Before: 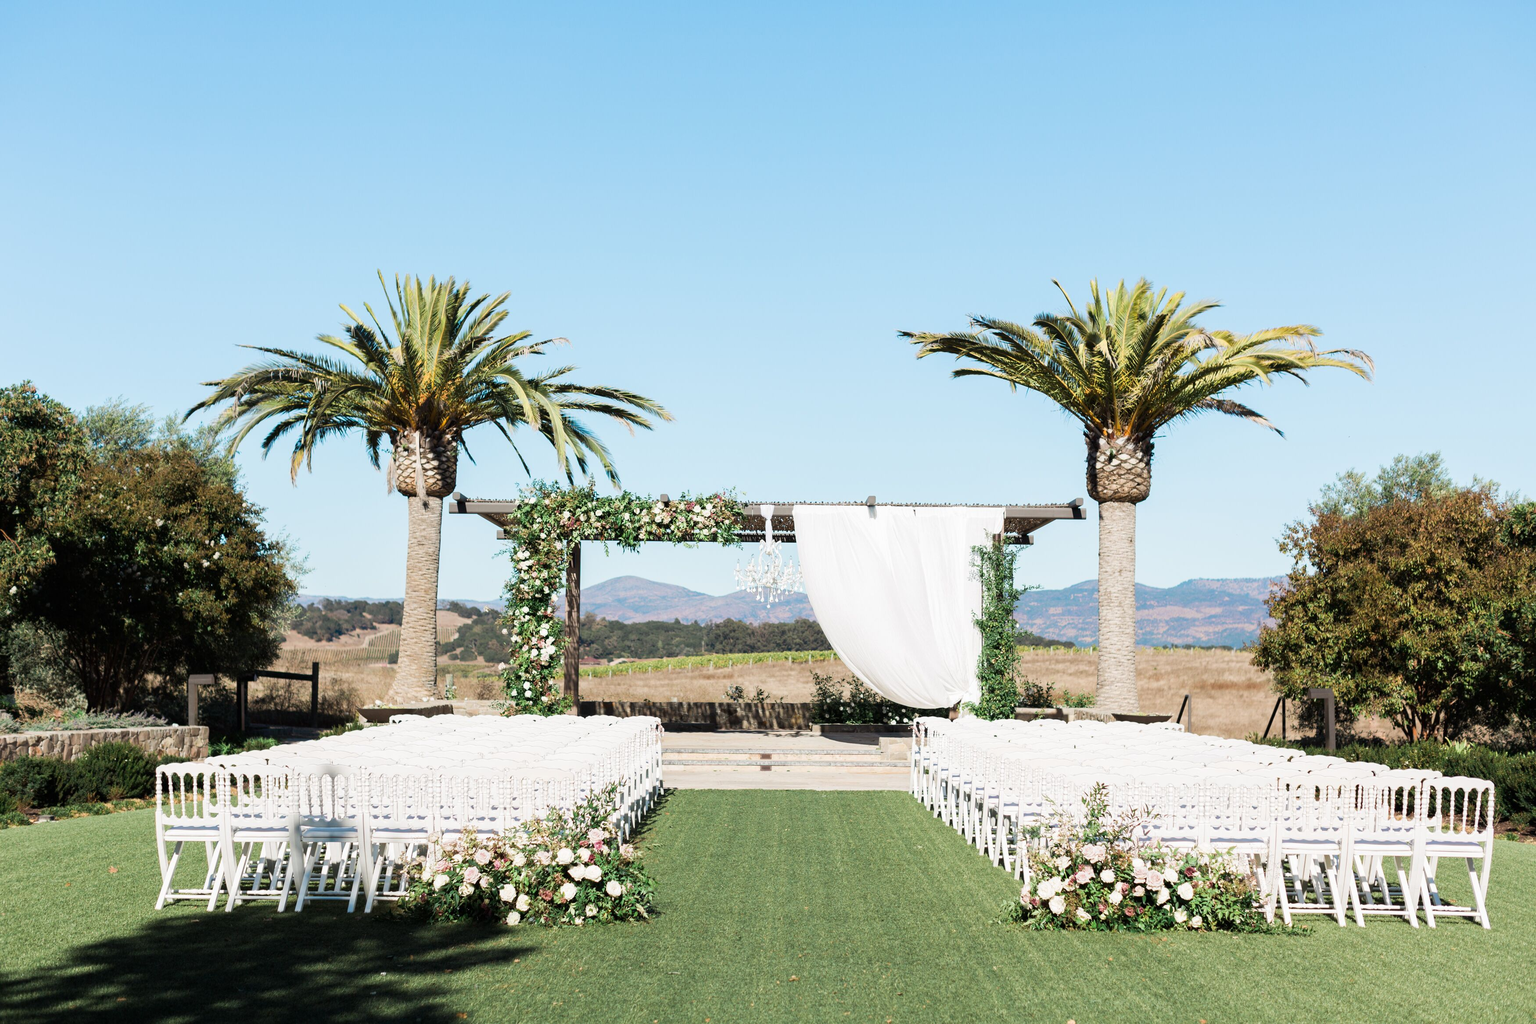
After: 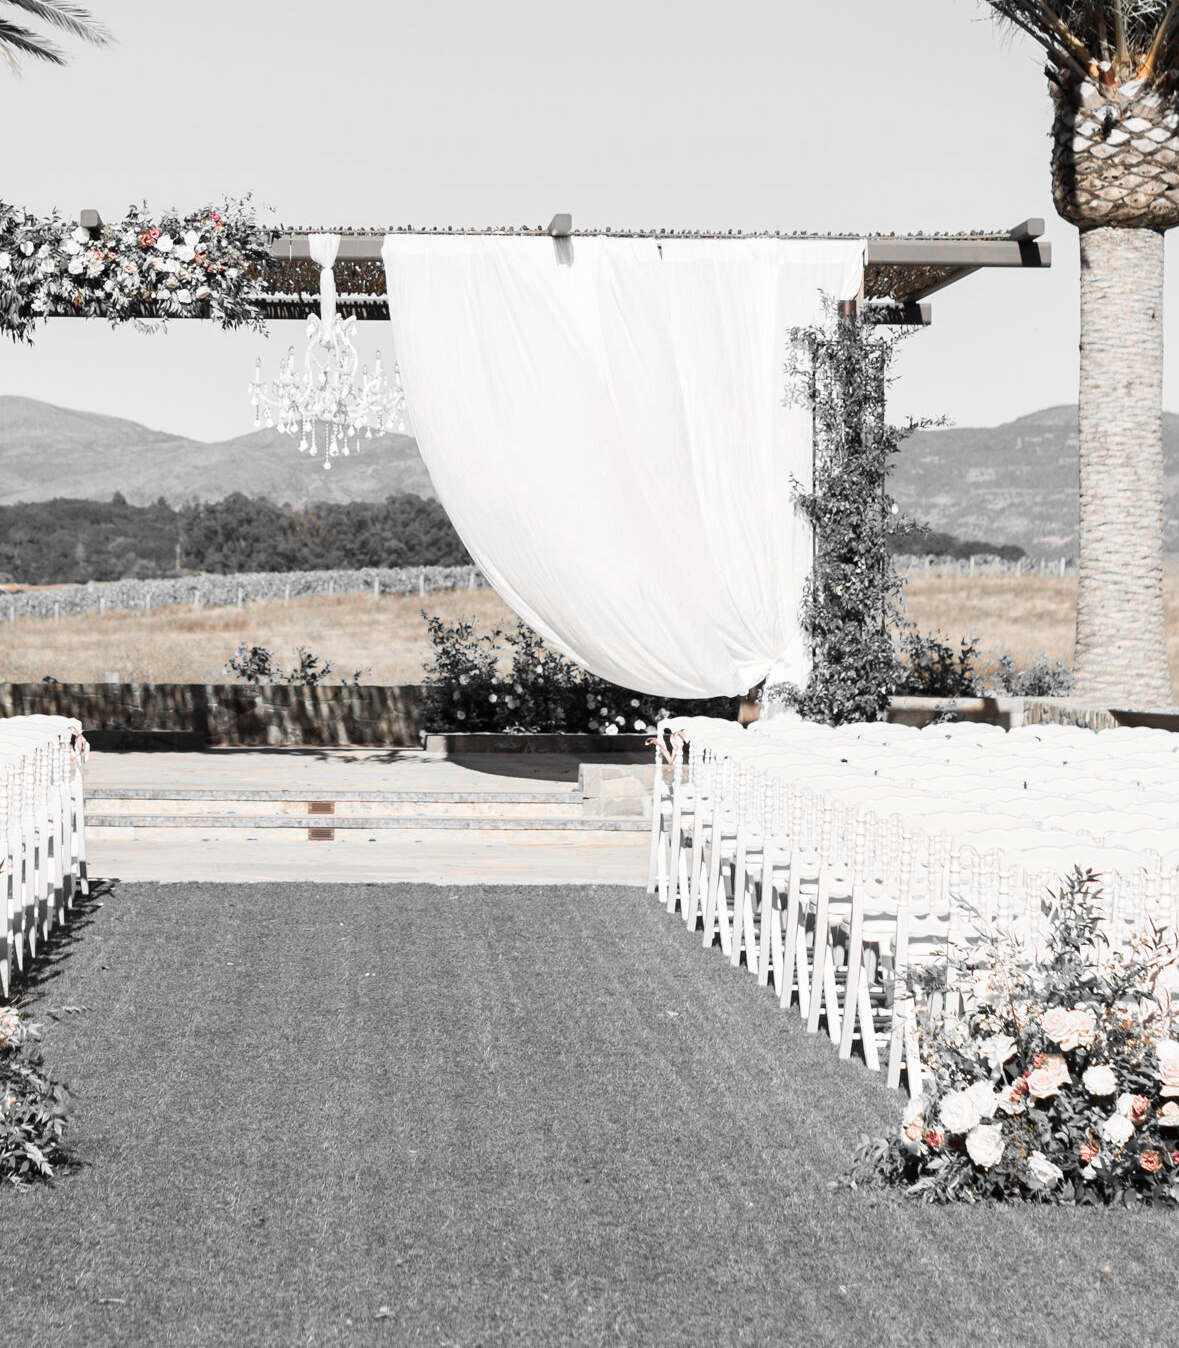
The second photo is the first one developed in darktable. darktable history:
color zones: curves: ch0 [(0, 0.65) (0.096, 0.644) (0.221, 0.539) (0.429, 0.5) (0.571, 0.5) (0.714, 0.5) (0.857, 0.5) (1, 0.65)]; ch1 [(0, 0.5) (0.143, 0.5) (0.257, -0.002) (0.429, 0.04) (0.571, -0.001) (0.714, -0.015) (0.857, 0.024) (1, 0.5)]
crop: left 40.69%, top 39.274%, right 25.599%, bottom 2.912%
